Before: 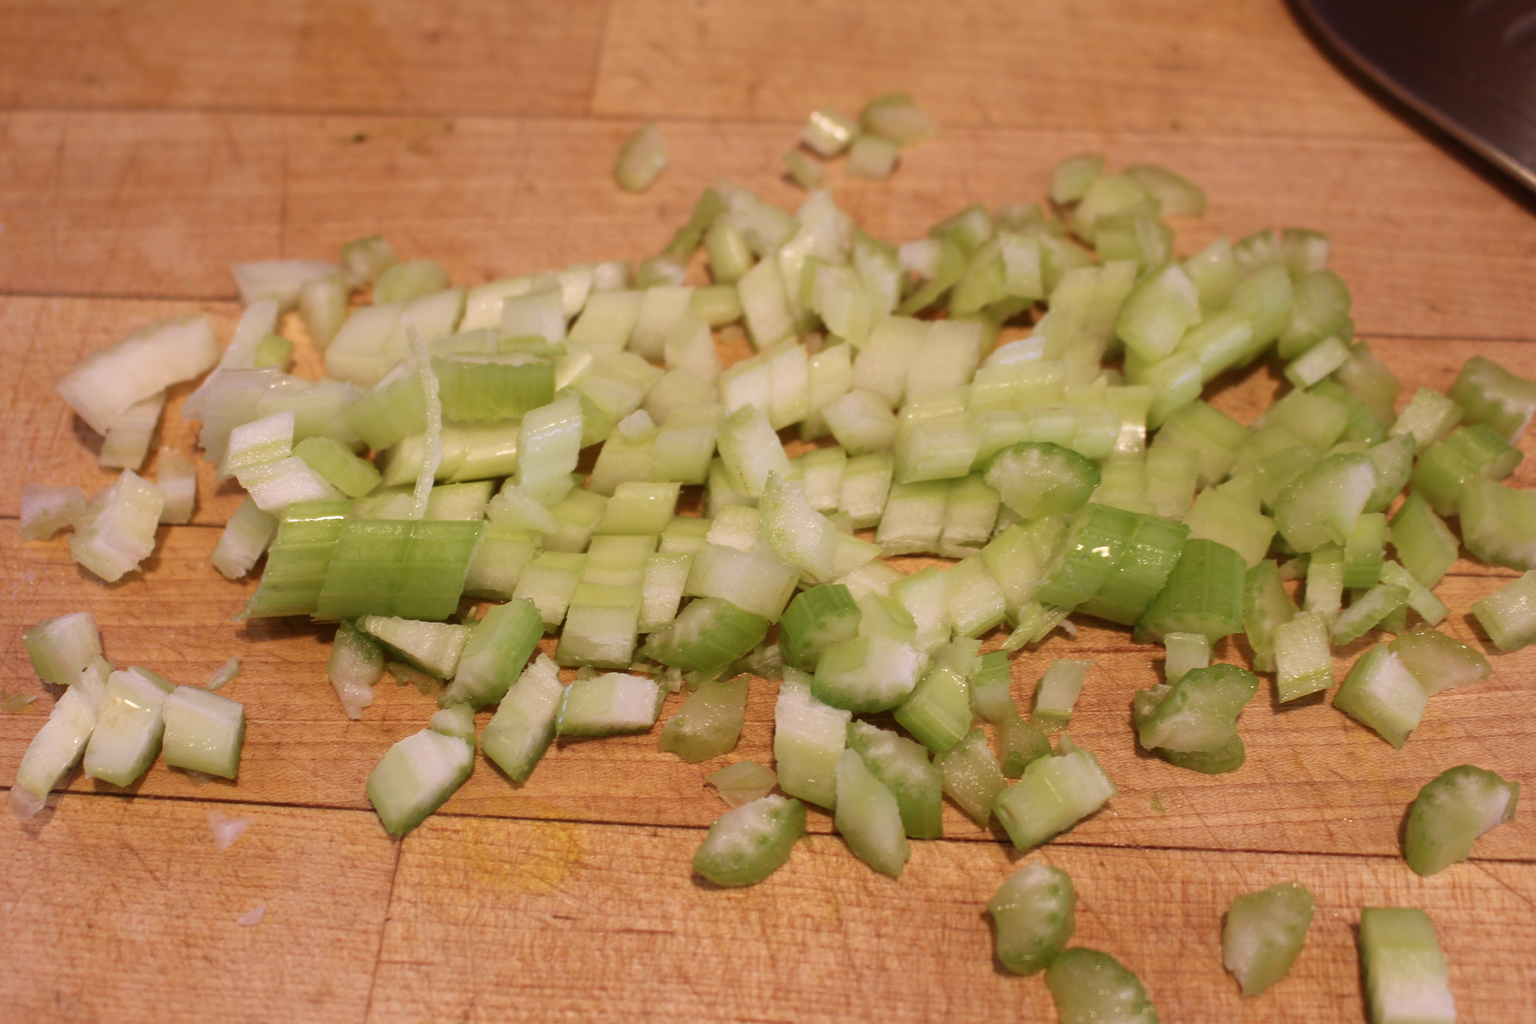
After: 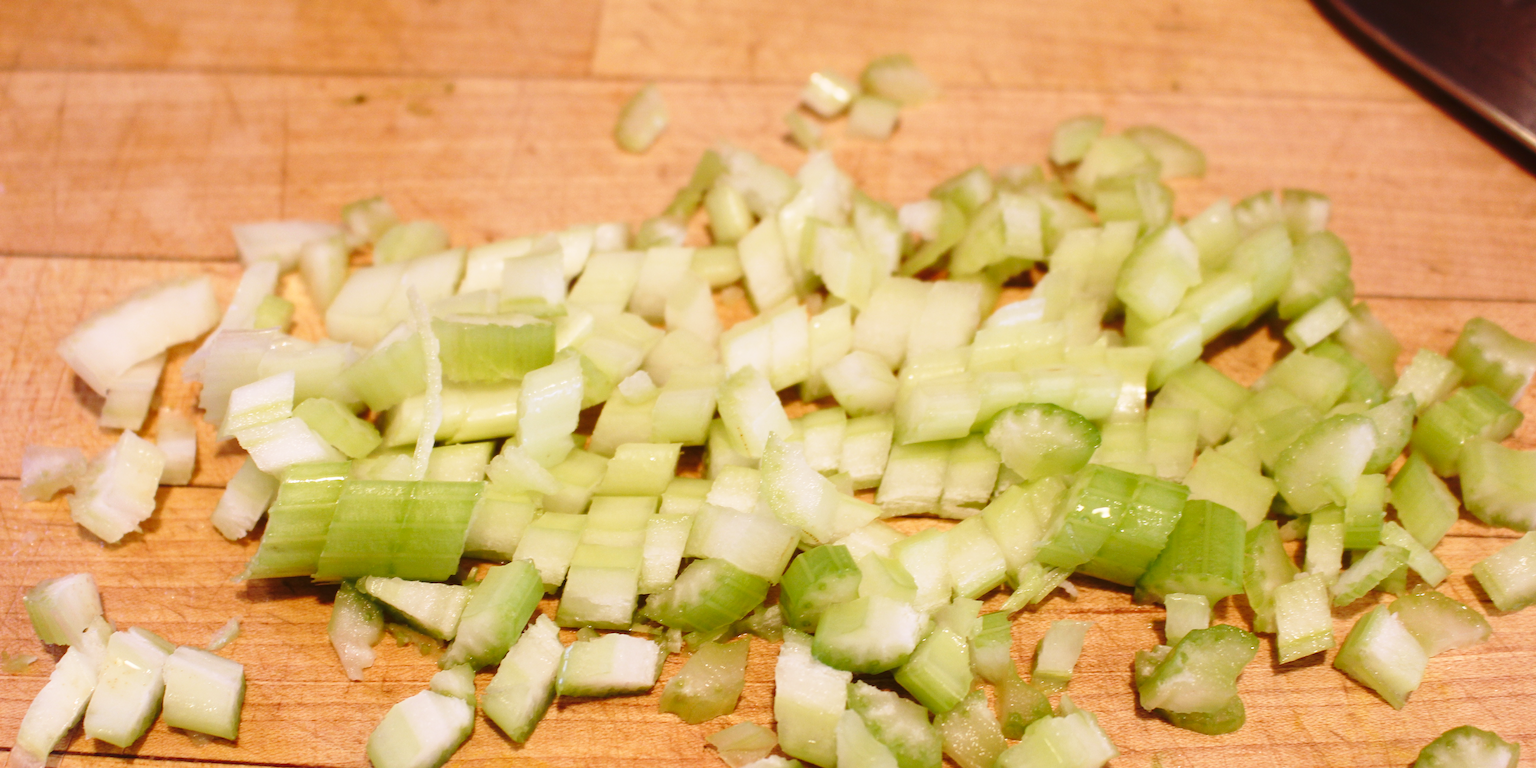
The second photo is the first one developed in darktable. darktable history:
crop: top 3.857%, bottom 21.132%
base curve: curves: ch0 [(0, 0) (0.028, 0.03) (0.121, 0.232) (0.46, 0.748) (0.859, 0.968) (1, 1)], preserve colors none
